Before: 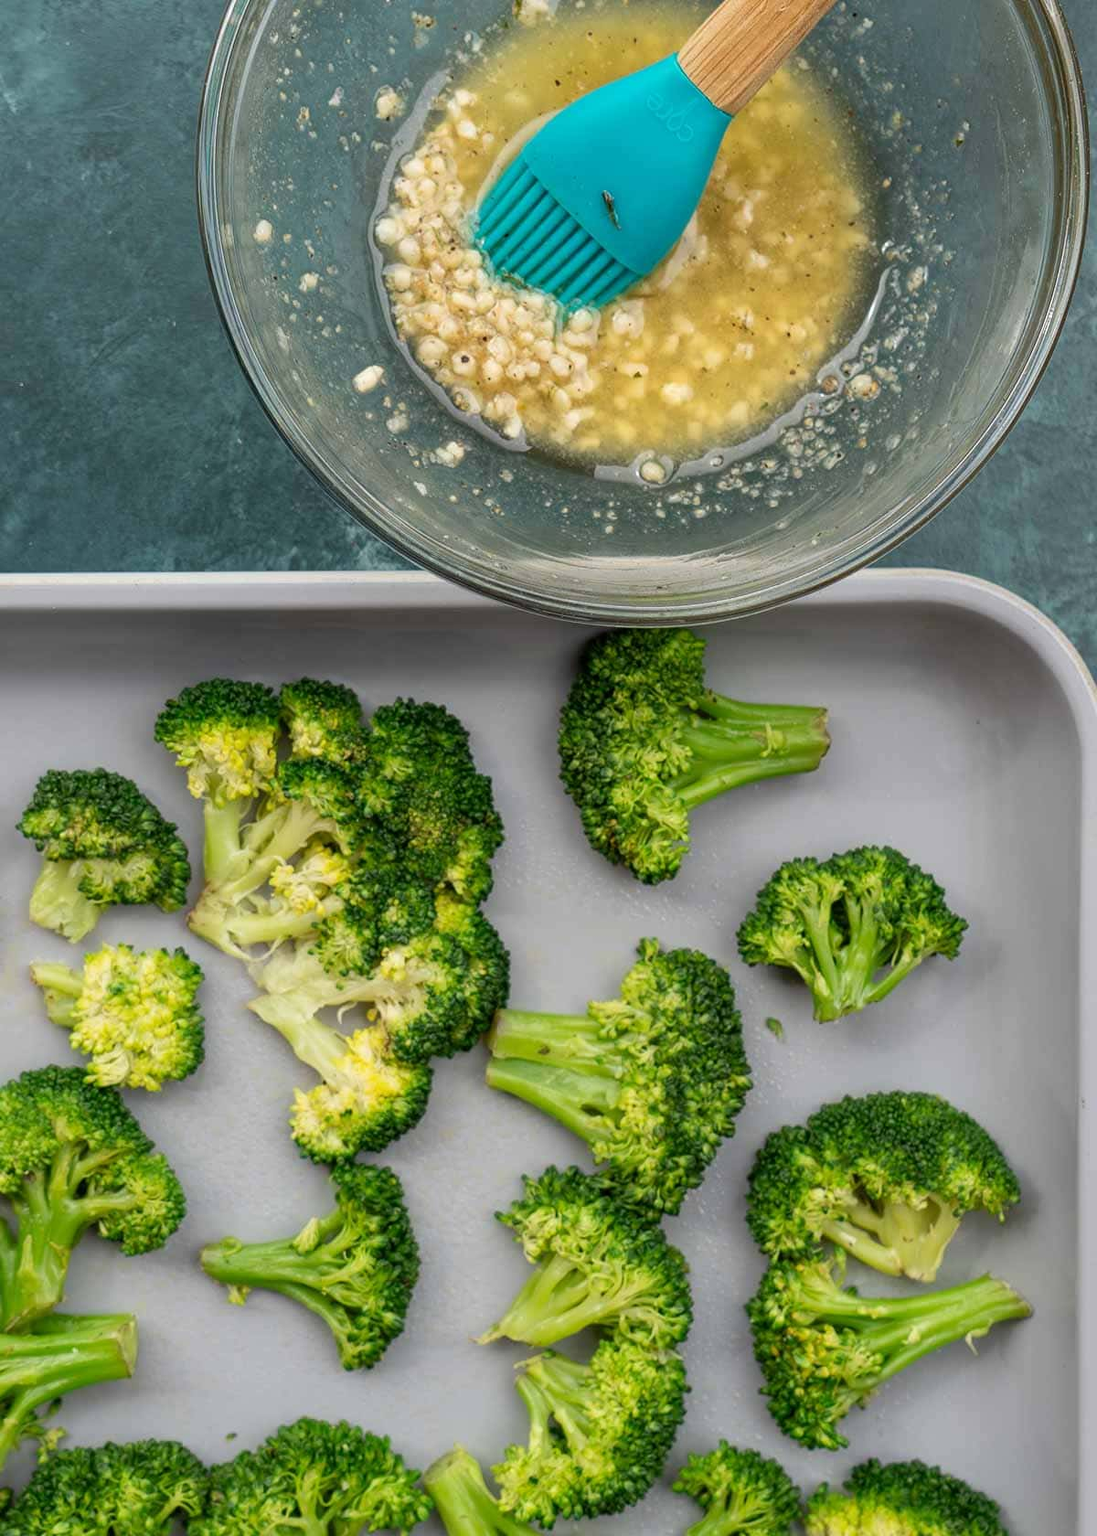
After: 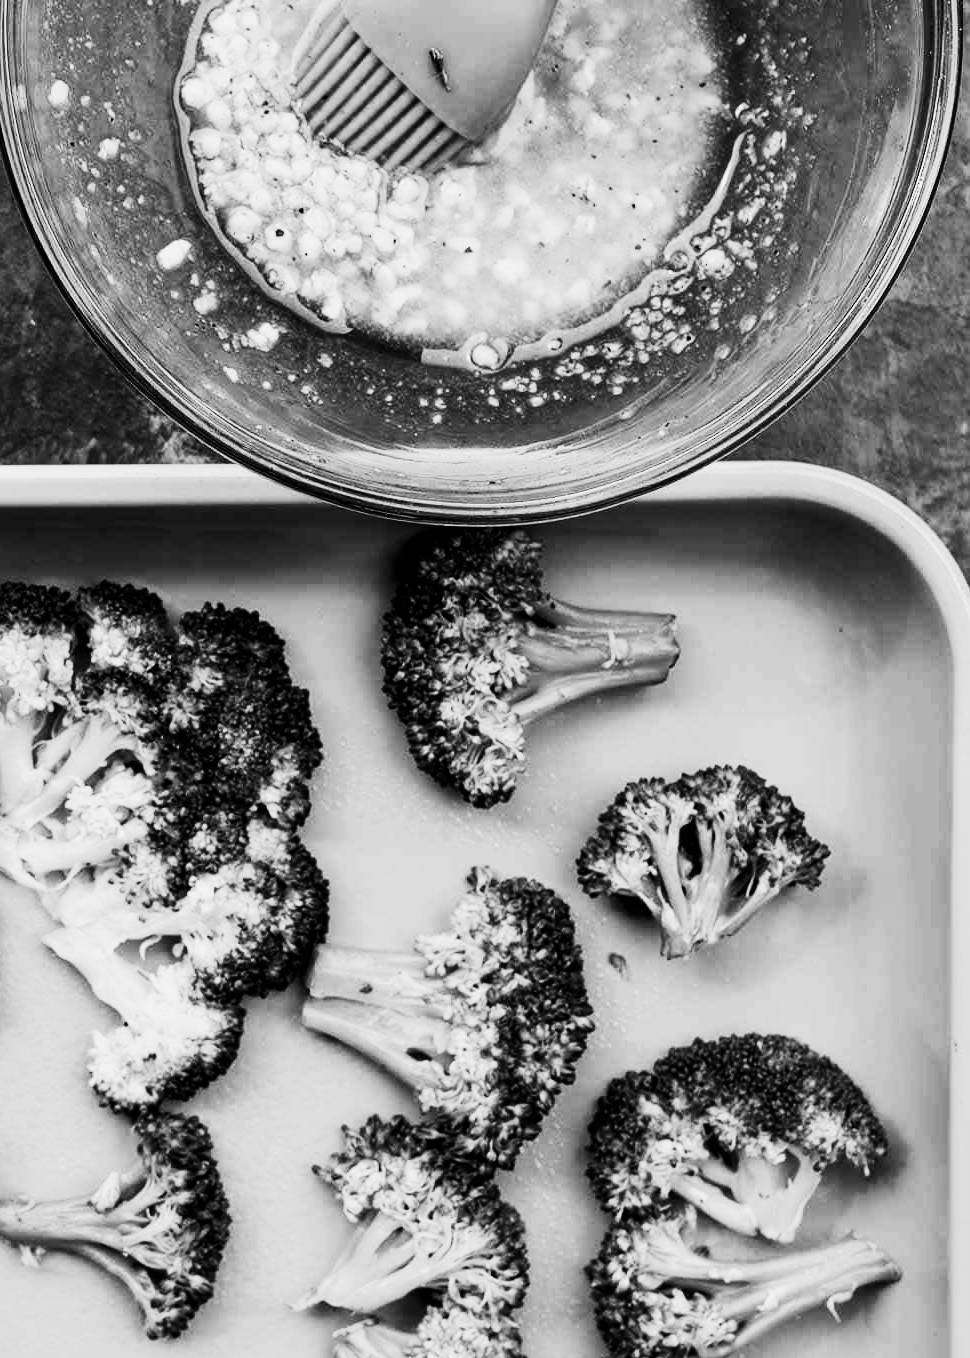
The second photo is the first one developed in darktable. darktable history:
contrast brightness saturation: contrast -0.03, brightness -0.59, saturation -1
rotate and perspective: crop left 0, crop top 0
rgb curve: curves: ch0 [(0, 0) (0.21, 0.15) (0.24, 0.21) (0.5, 0.75) (0.75, 0.96) (0.89, 0.99) (1, 1)]; ch1 [(0, 0.02) (0.21, 0.13) (0.25, 0.2) (0.5, 0.67) (0.75, 0.9) (0.89, 0.97) (1, 1)]; ch2 [(0, 0.02) (0.21, 0.13) (0.25, 0.2) (0.5, 0.67) (0.75, 0.9) (0.89, 0.97) (1, 1)], compensate middle gray true
crop: left 19.159%, top 9.58%, bottom 9.58%
